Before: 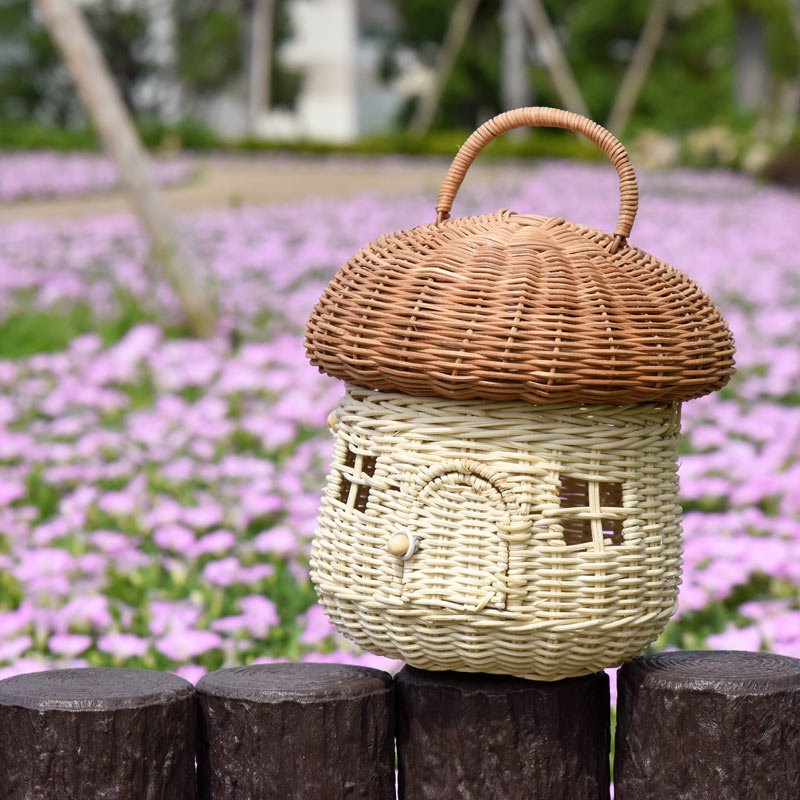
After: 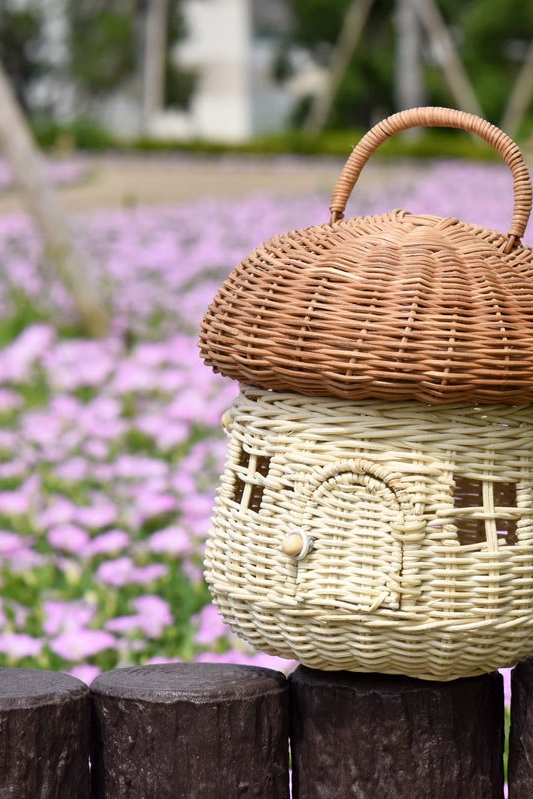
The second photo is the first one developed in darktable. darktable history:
crop and rotate: left 13.401%, right 19.883%
